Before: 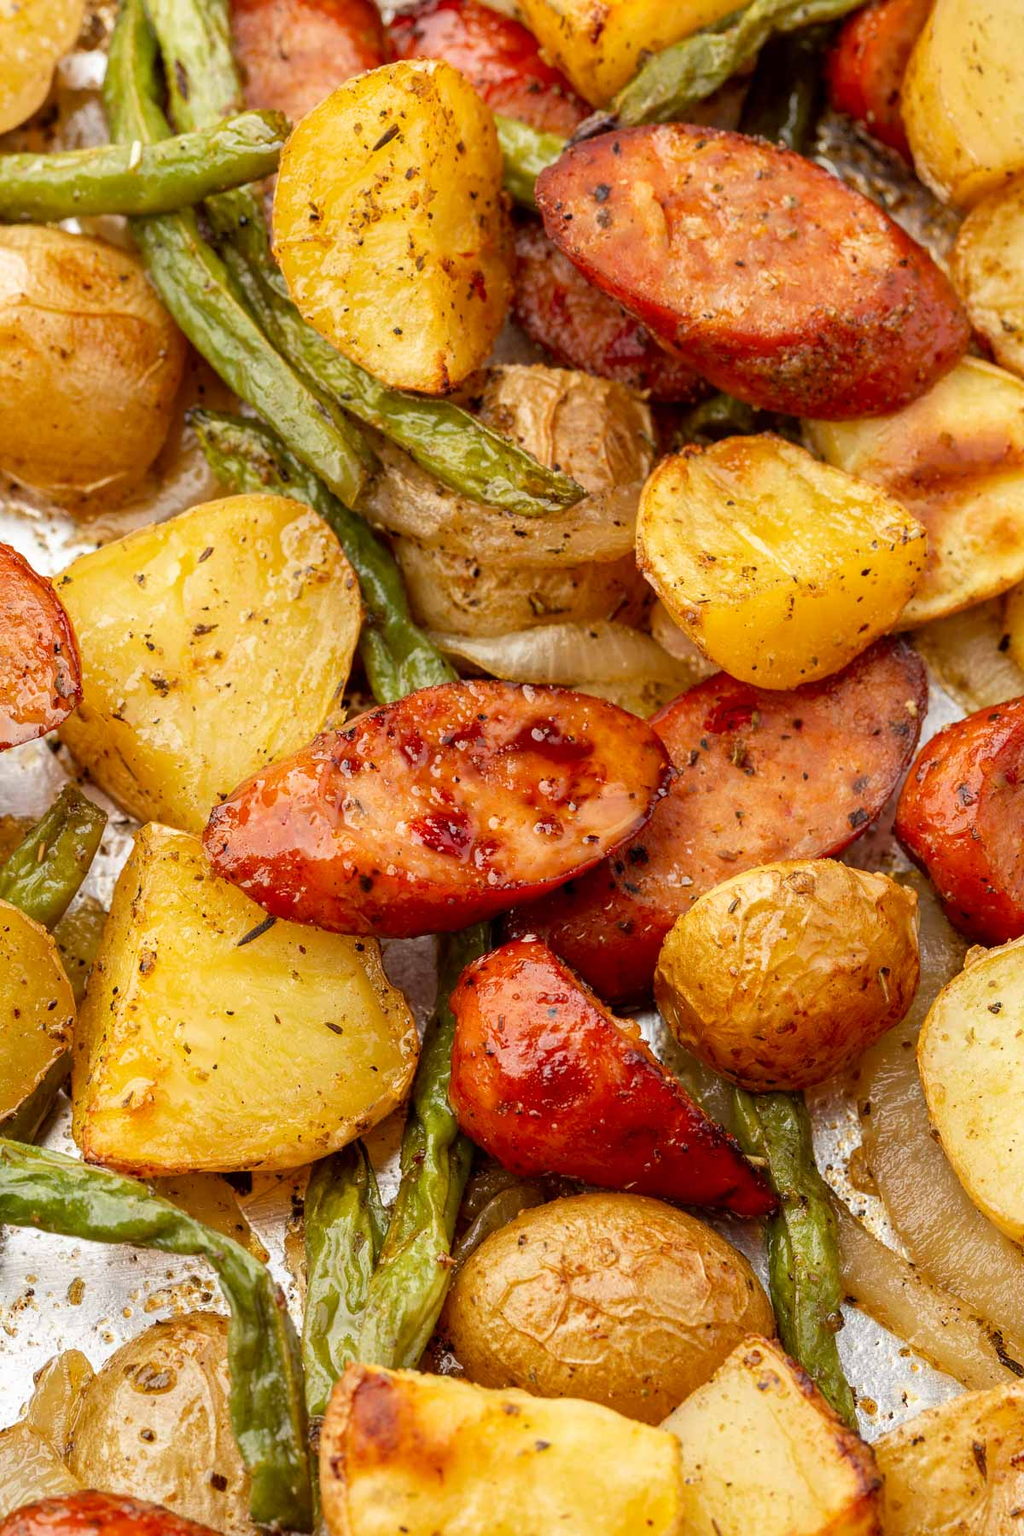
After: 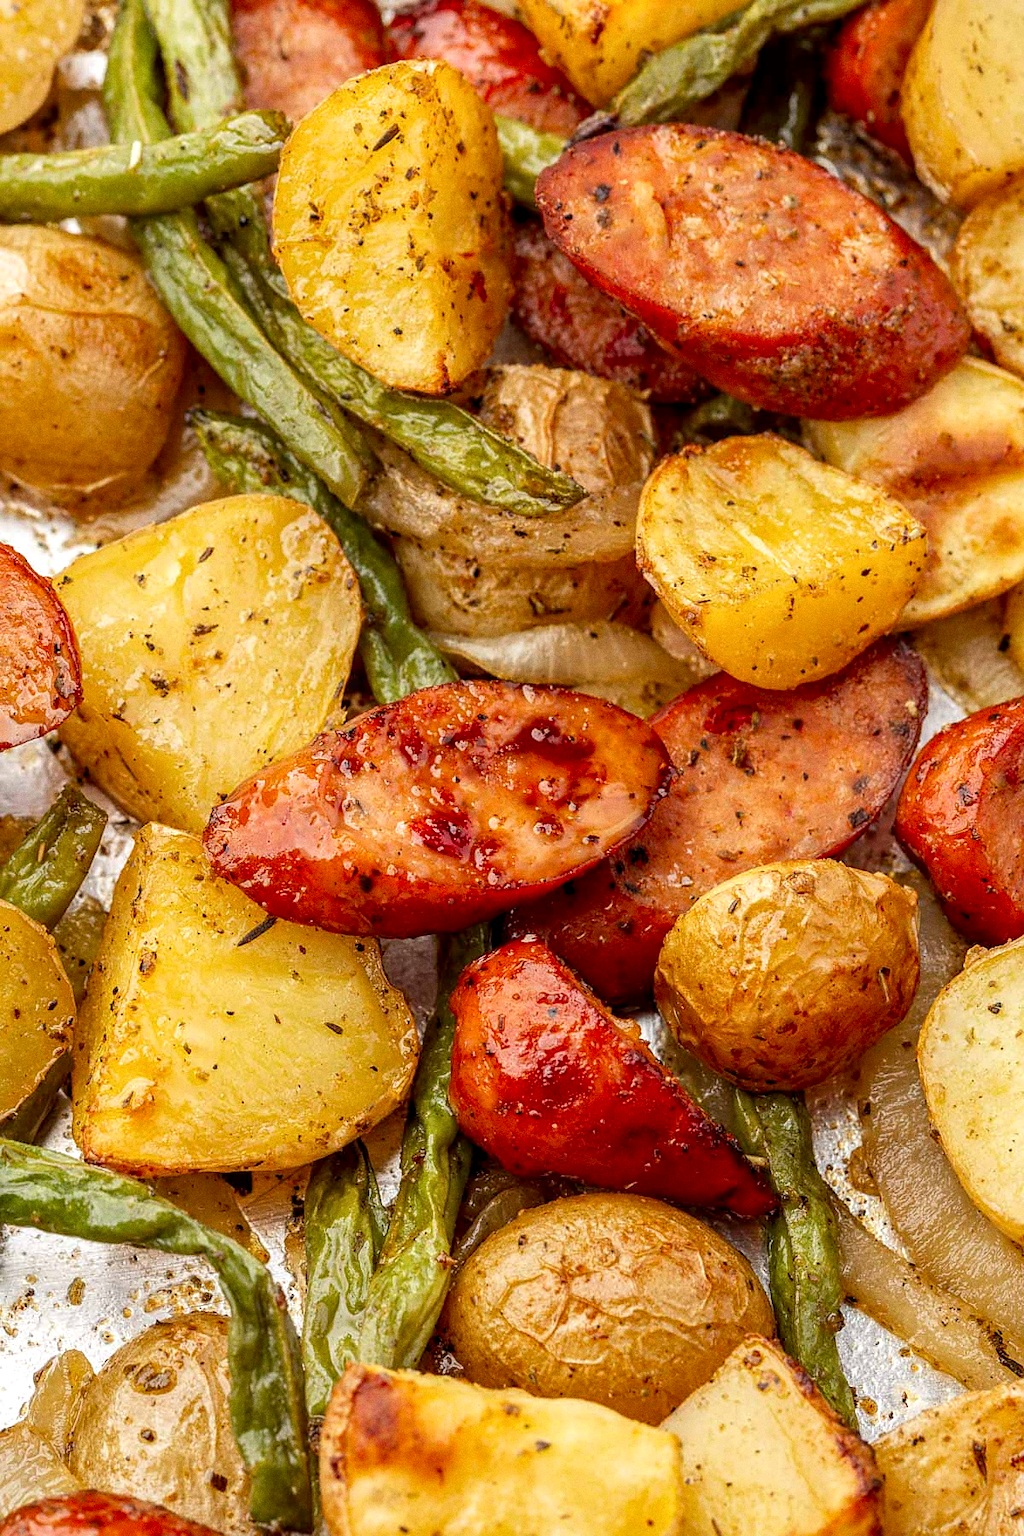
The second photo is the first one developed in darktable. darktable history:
color zones: curves: ch1 [(0.25, 0.5) (0.747, 0.71)]
grain: coarseness 0.47 ISO
local contrast: on, module defaults
sharpen: radius 1.559, amount 0.373, threshold 1.271
